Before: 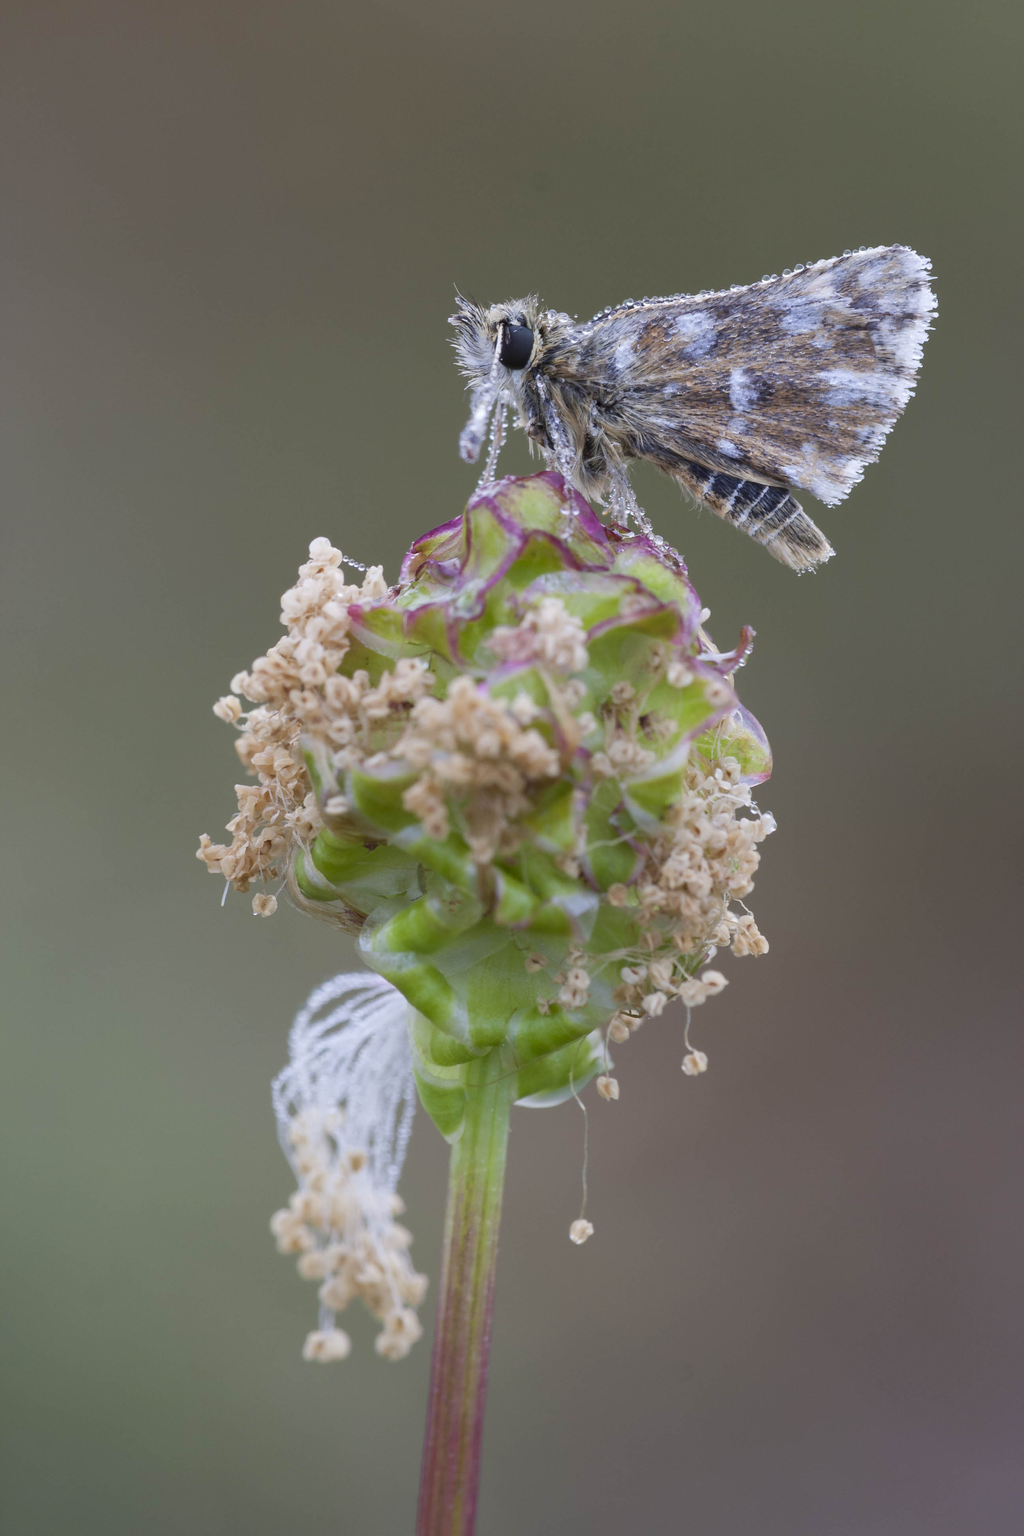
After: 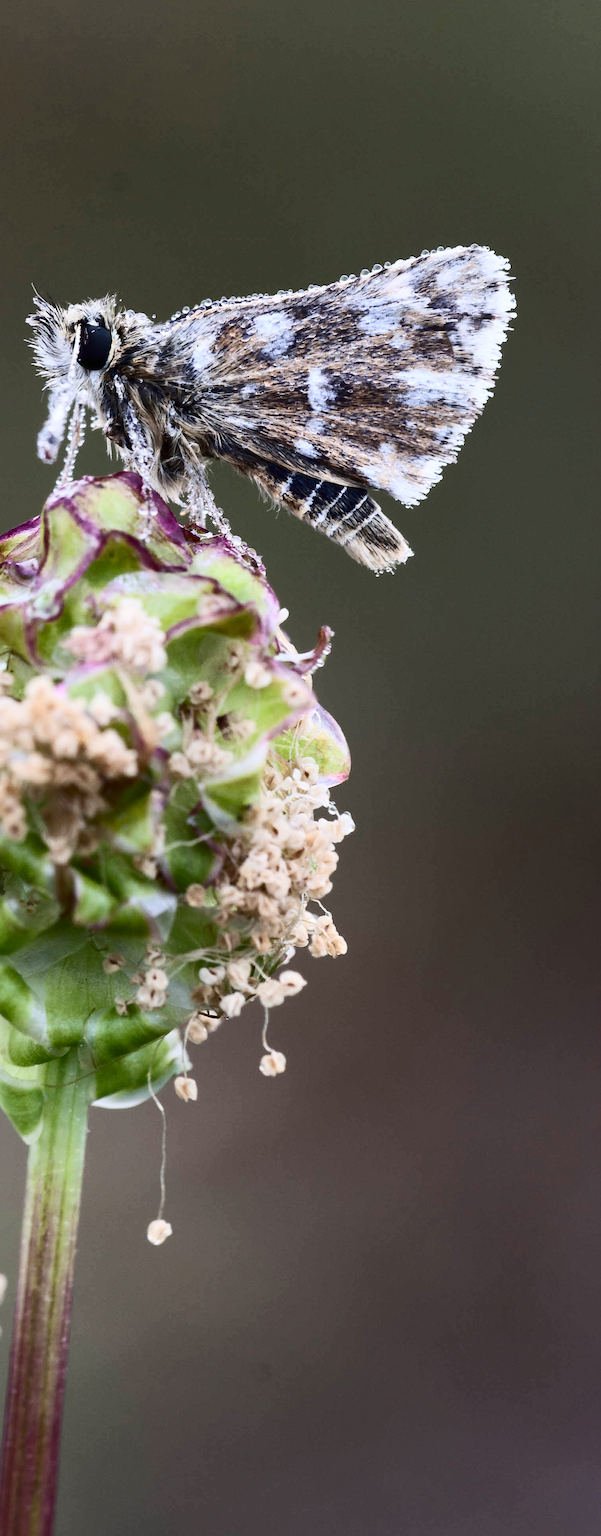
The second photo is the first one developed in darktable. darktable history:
crop: left 41.275%
contrast brightness saturation: contrast 0.495, saturation -0.098
exposure: compensate highlight preservation false
